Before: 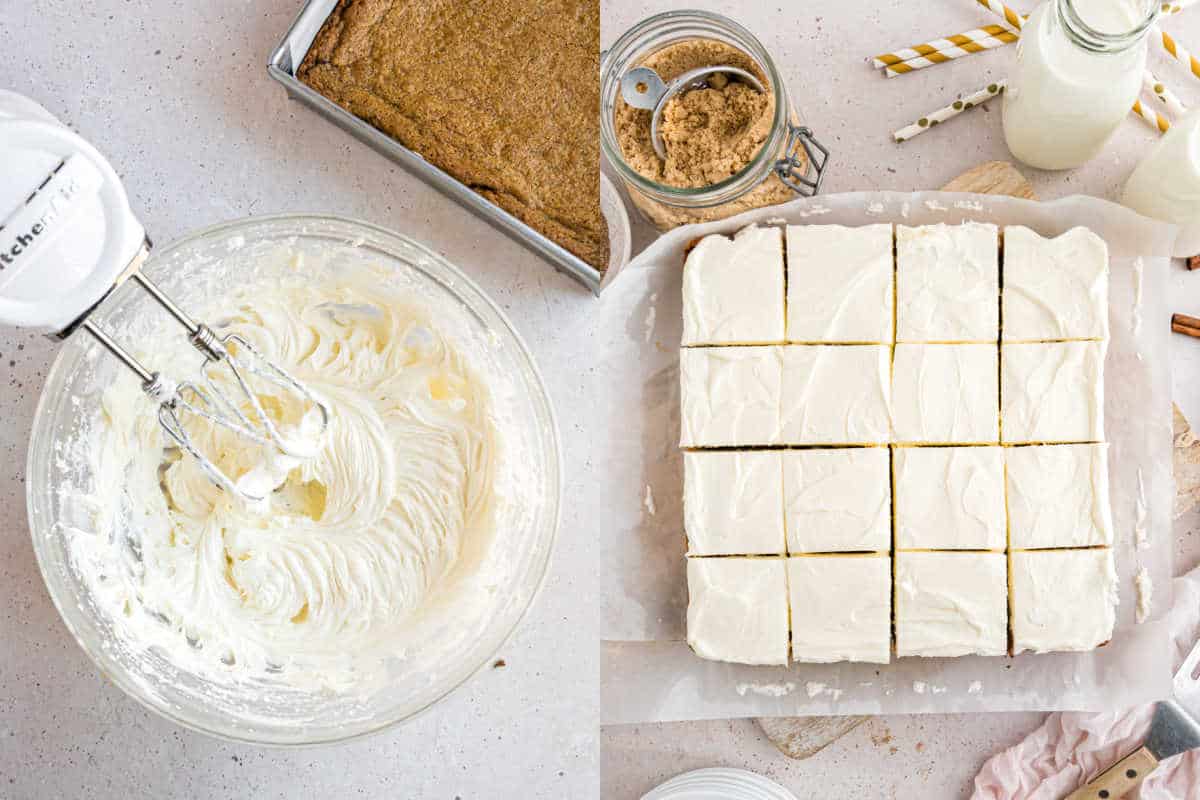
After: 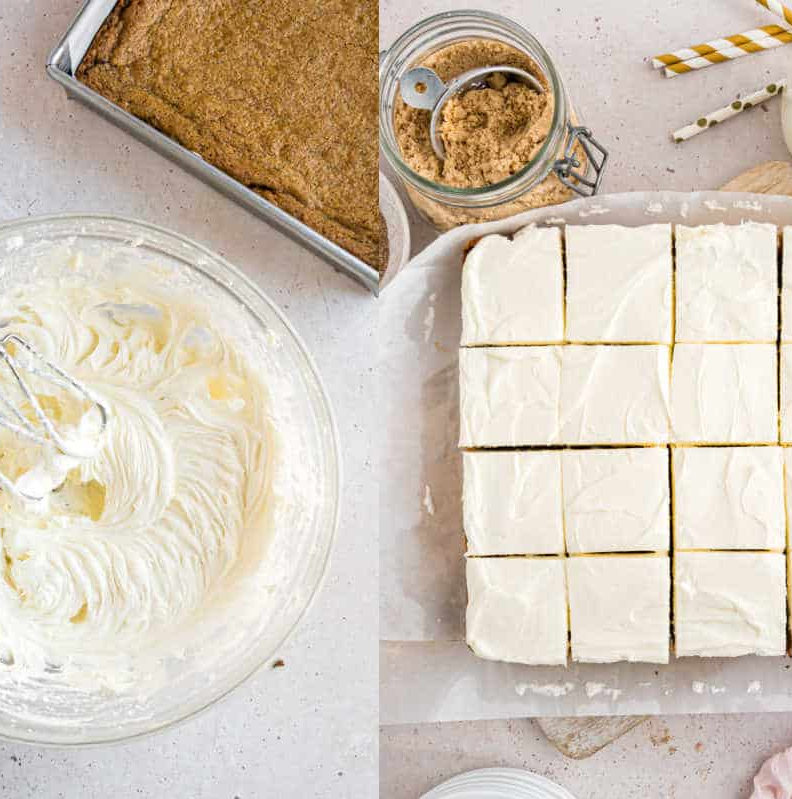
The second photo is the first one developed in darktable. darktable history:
crop and rotate: left 18.442%, right 15.508%
tone equalizer: on, module defaults
